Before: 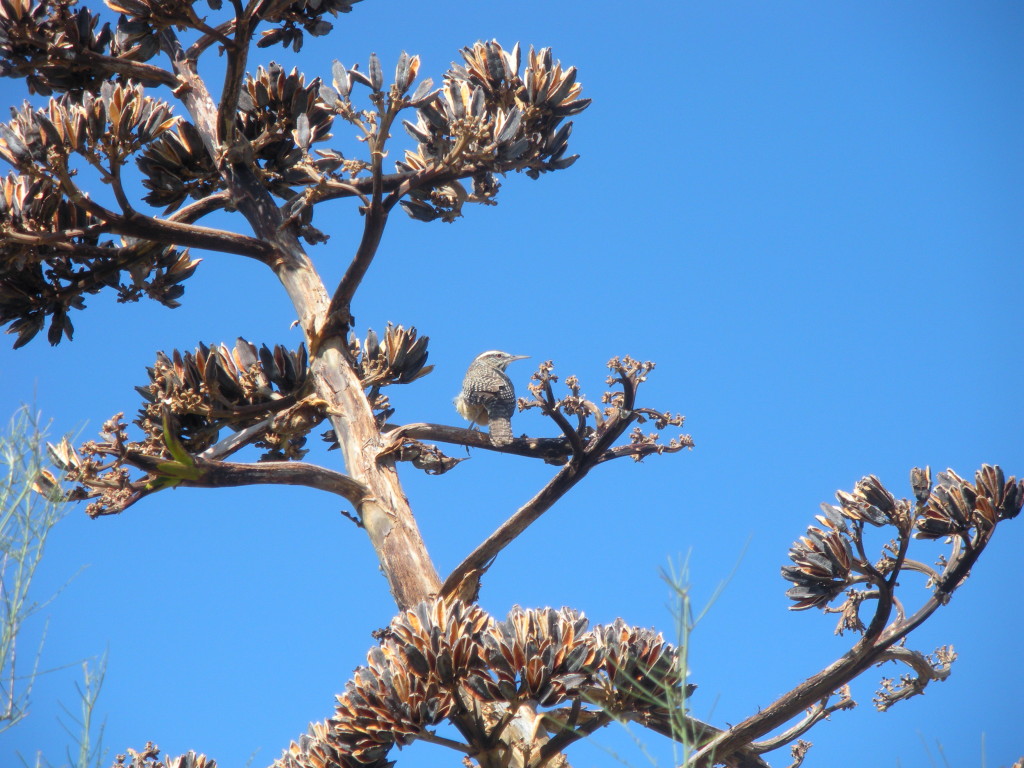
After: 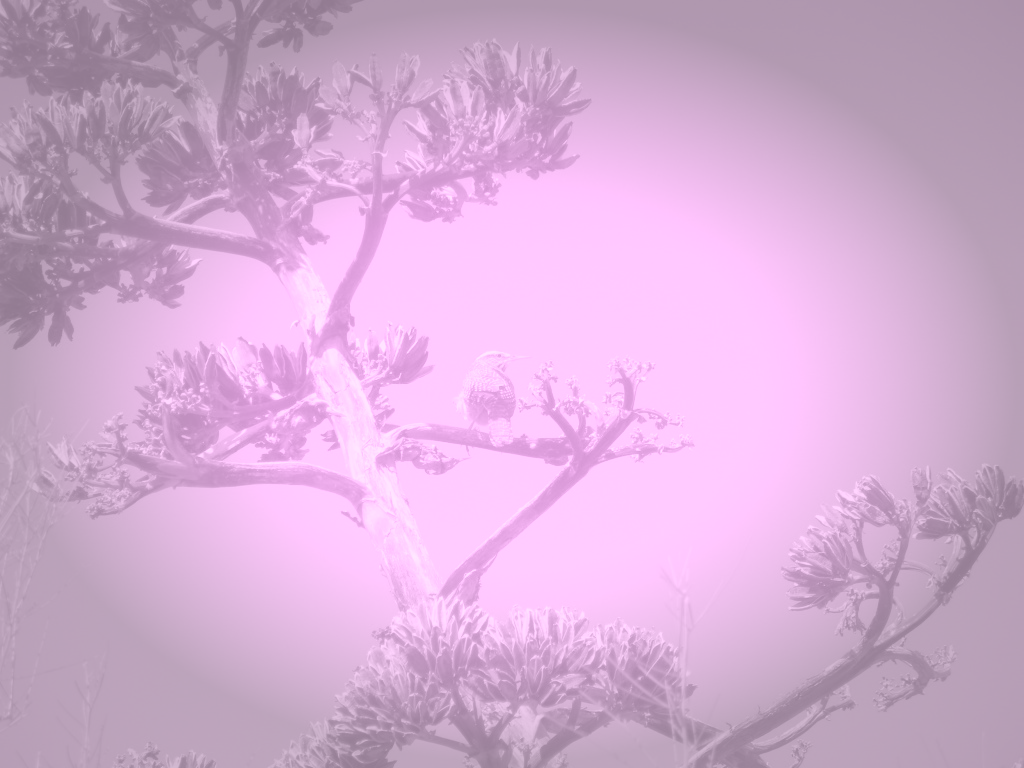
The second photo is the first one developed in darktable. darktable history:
vignetting: fall-off start 48.41%, automatic ratio true, width/height ratio 1.29, unbound false
tone equalizer: on, module defaults
colorize: hue 331.2°, saturation 75%, source mix 30.28%, lightness 70.52%, version 1
graduated density: density 2.02 EV, hardness 44%, rotation 0.374°, offset 8.21, hue 208.8°, saturation 97%
